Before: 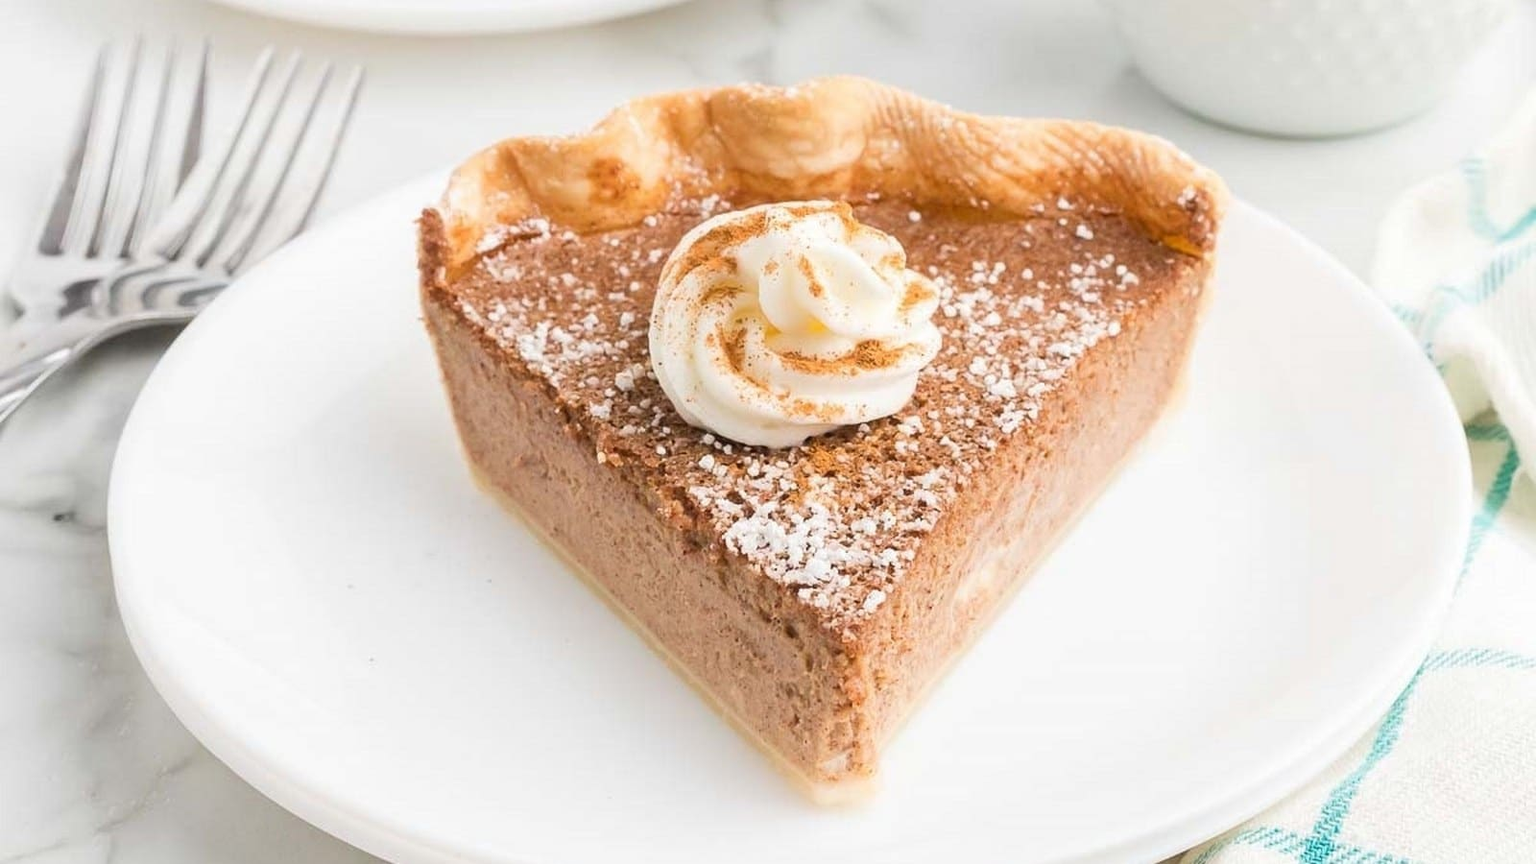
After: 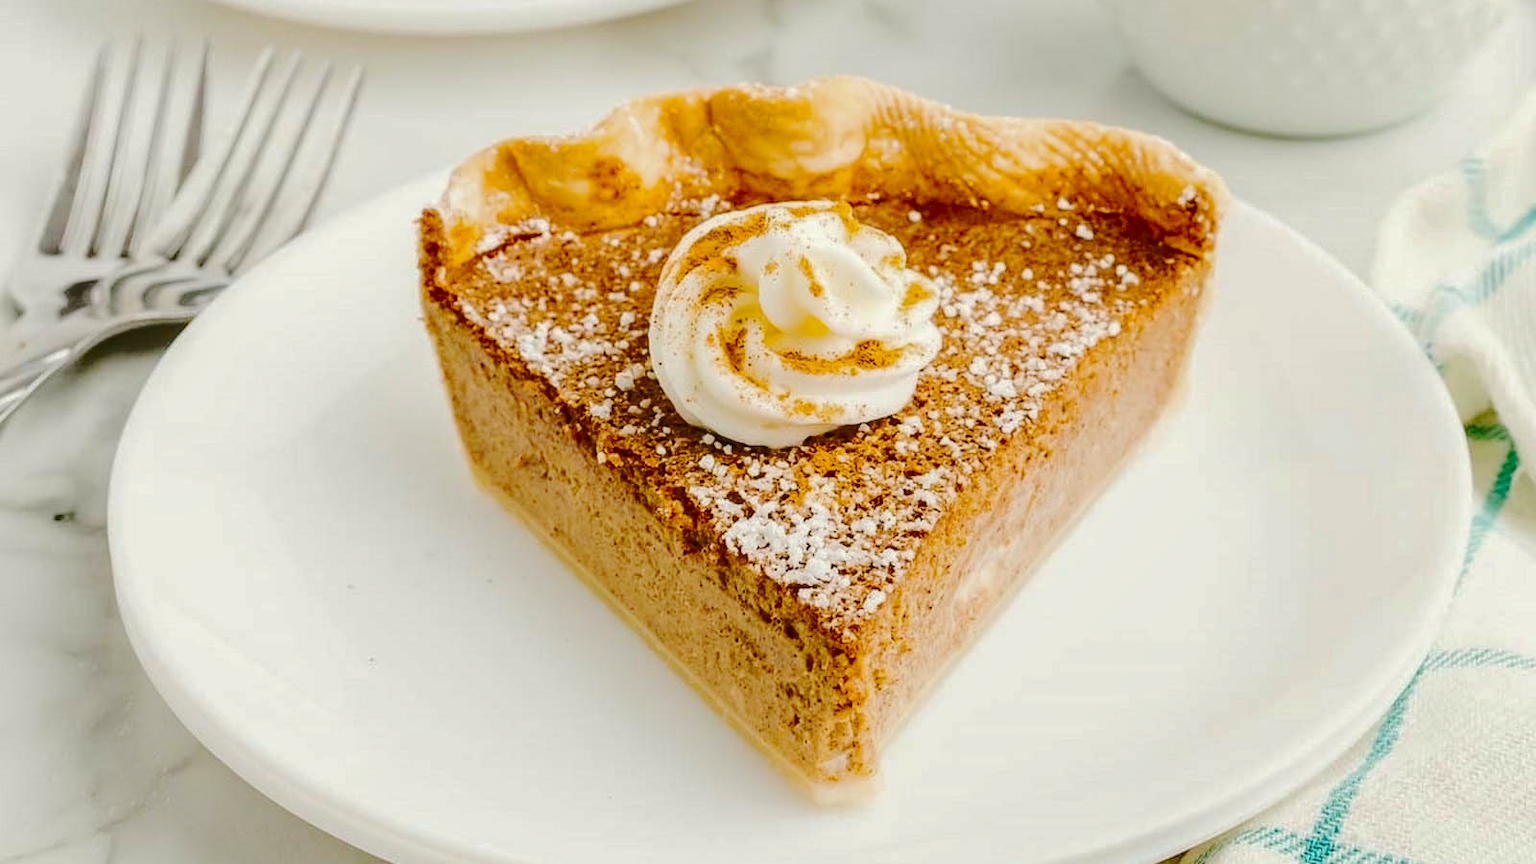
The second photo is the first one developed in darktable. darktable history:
local contrast: on, module defaults
tone equalizer: on, module defaults
exposure: black level correction 0.005, exposure 0.001 EV, compensate highlight preservation false
color balance rgb: perceptual saturation grading › global saturation 20%, global vibrance 20%
base curve: curves: ch0 [(0, 0) (0.262, 0.32) (0.722, 0.705) (1, 1)]
tone curve: curves: ch0 [(0, 0) (0.003, 0.019) (0.011, 0.022) (0.025, 0.029) (0.044, 0.041) (0.069, 0.06) (0.1, 0.09) (0.136, 0.123) (0.177, 0.163) (0.224, 0.206) (0.277, 0.268) (0.335, 0.35) (0.399, 0.436) (0.468, 0.526) (0.543, 0.624) (0.623, 0.713) (0.709, 0.779) (0.801, 0.845) (0.898, 0.912) (1, 1)], preserve colors none
shadows and highlights: radius 337.17, shadows 29.01, soften with gaussian
color balance: mode lift, gamma, gain (sRGB), lift [1.04, 1, 1, 0.97], gamma [1.01, 1, 1, 0.97], gain [0.96, 1, 1, 0.97]
